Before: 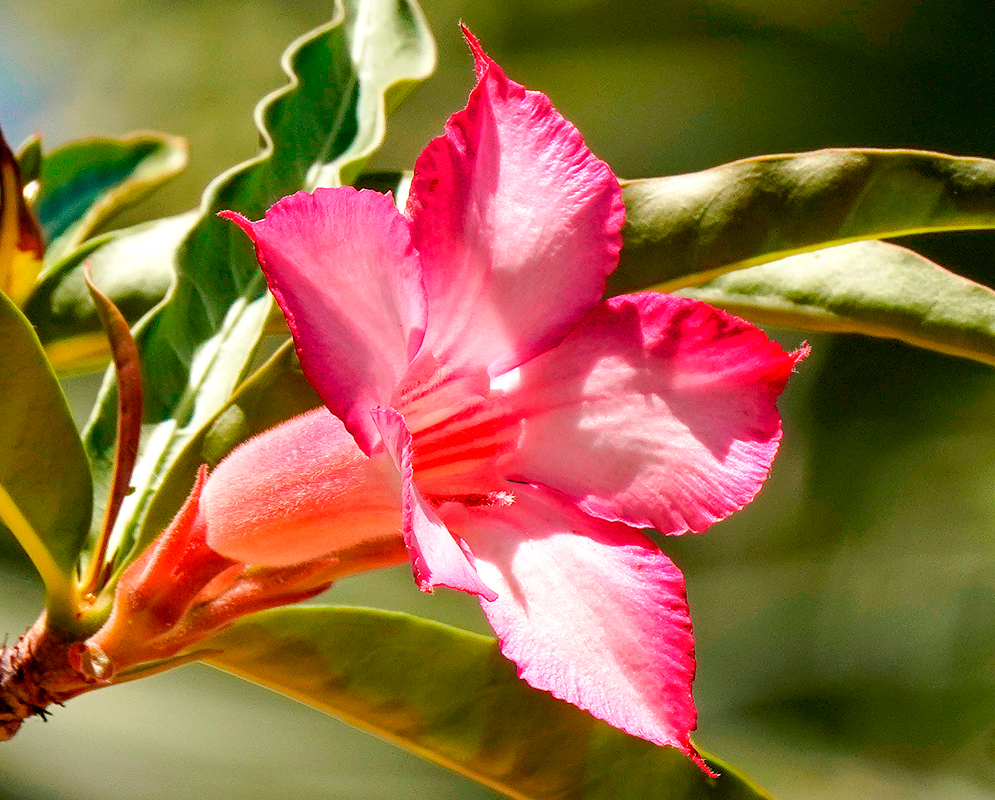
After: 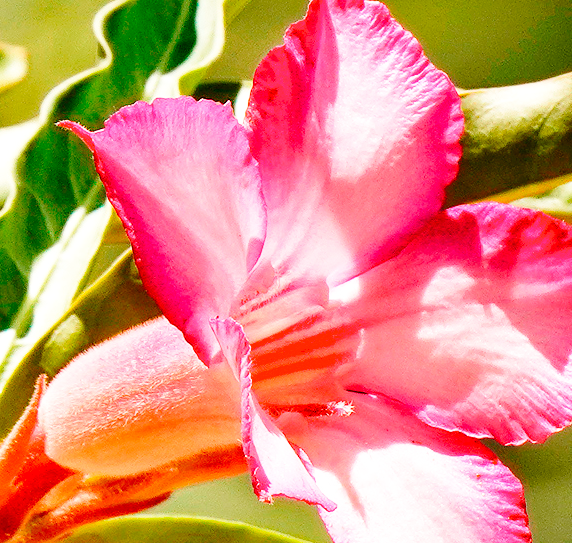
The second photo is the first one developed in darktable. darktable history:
base curve: curves: ch0 [(0, 0) (0.028, 0.03) (0.121, 0.232) (0.46, 0.748) (0.859, 0.968) (1, 1)], preserve colors none
crop: left 16.223%, top 11.335%, right 26.214%, bottom 20.693%
